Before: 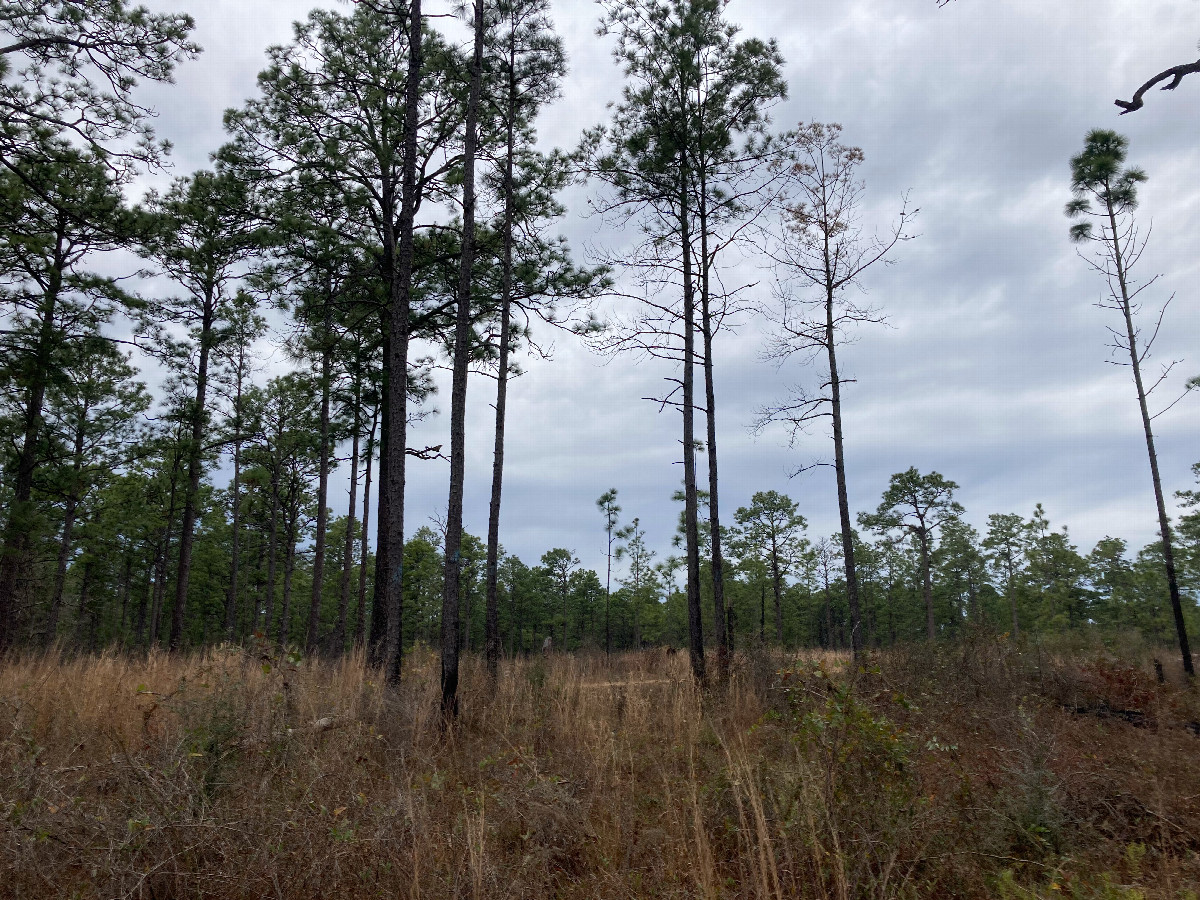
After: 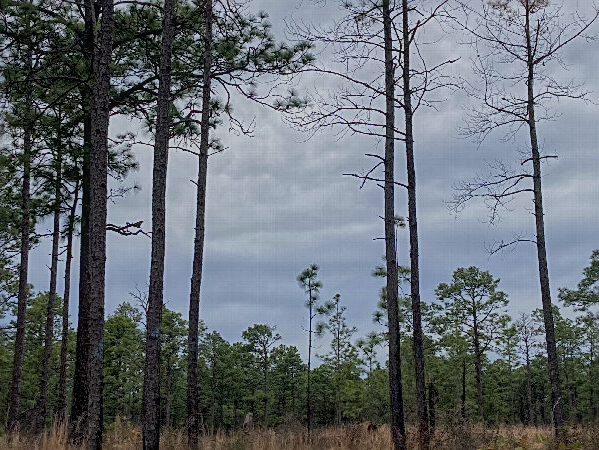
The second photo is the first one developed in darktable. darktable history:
crop: left 25%, top 25%, right 25%, bottom 25%
local contrast: detail 110%
global tonemap: drago (1, 100), detail 1
sharpen: on, module defaults
